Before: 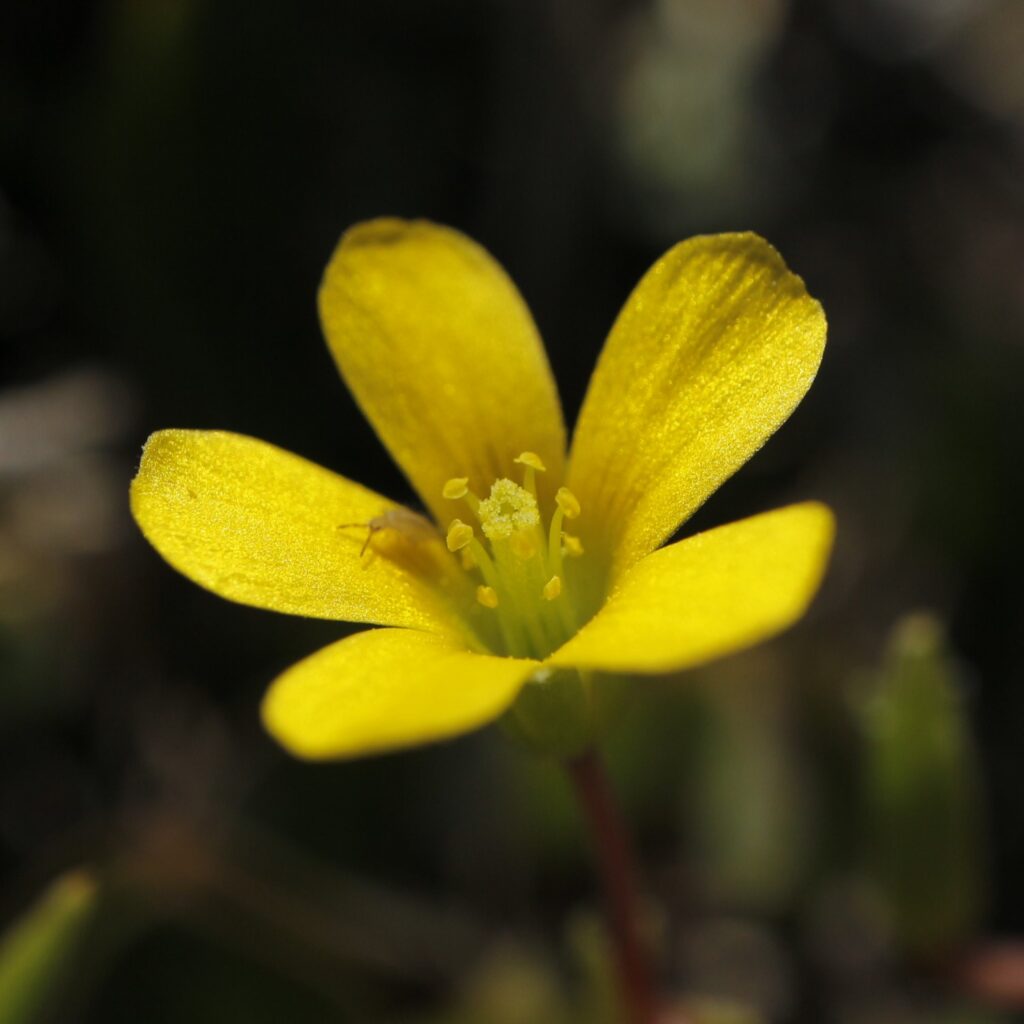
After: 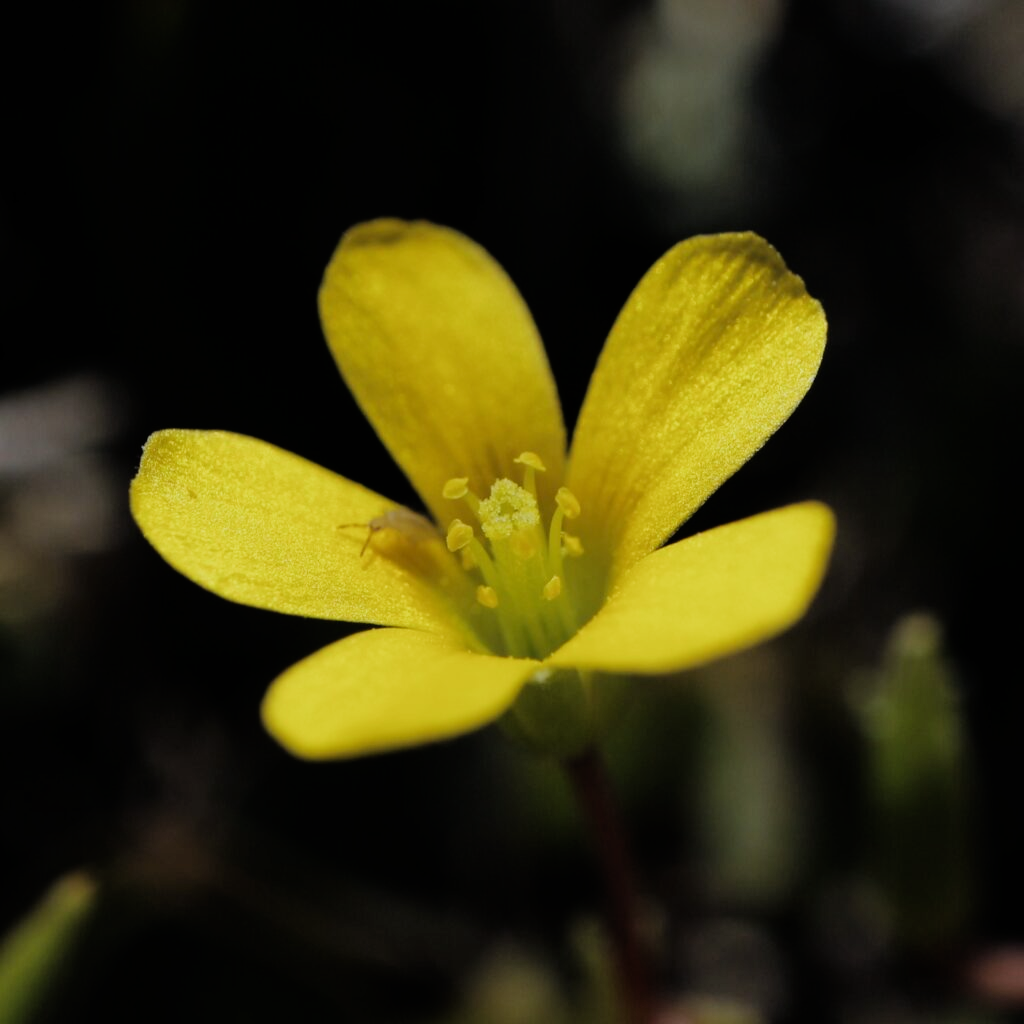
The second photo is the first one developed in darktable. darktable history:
white balance: red 0.967, blue 1.119, emerald 0.756
filmic rgb: black relative exposure -7.75 EV, white relative exposure 4.4 EV, threshold 3 EV, hardness 3.76, latitude 50%, contrast 1.1, color science v5 (2021), contrast in shadows safe, contrast in highlights safe, enable highlight reconstruction true
